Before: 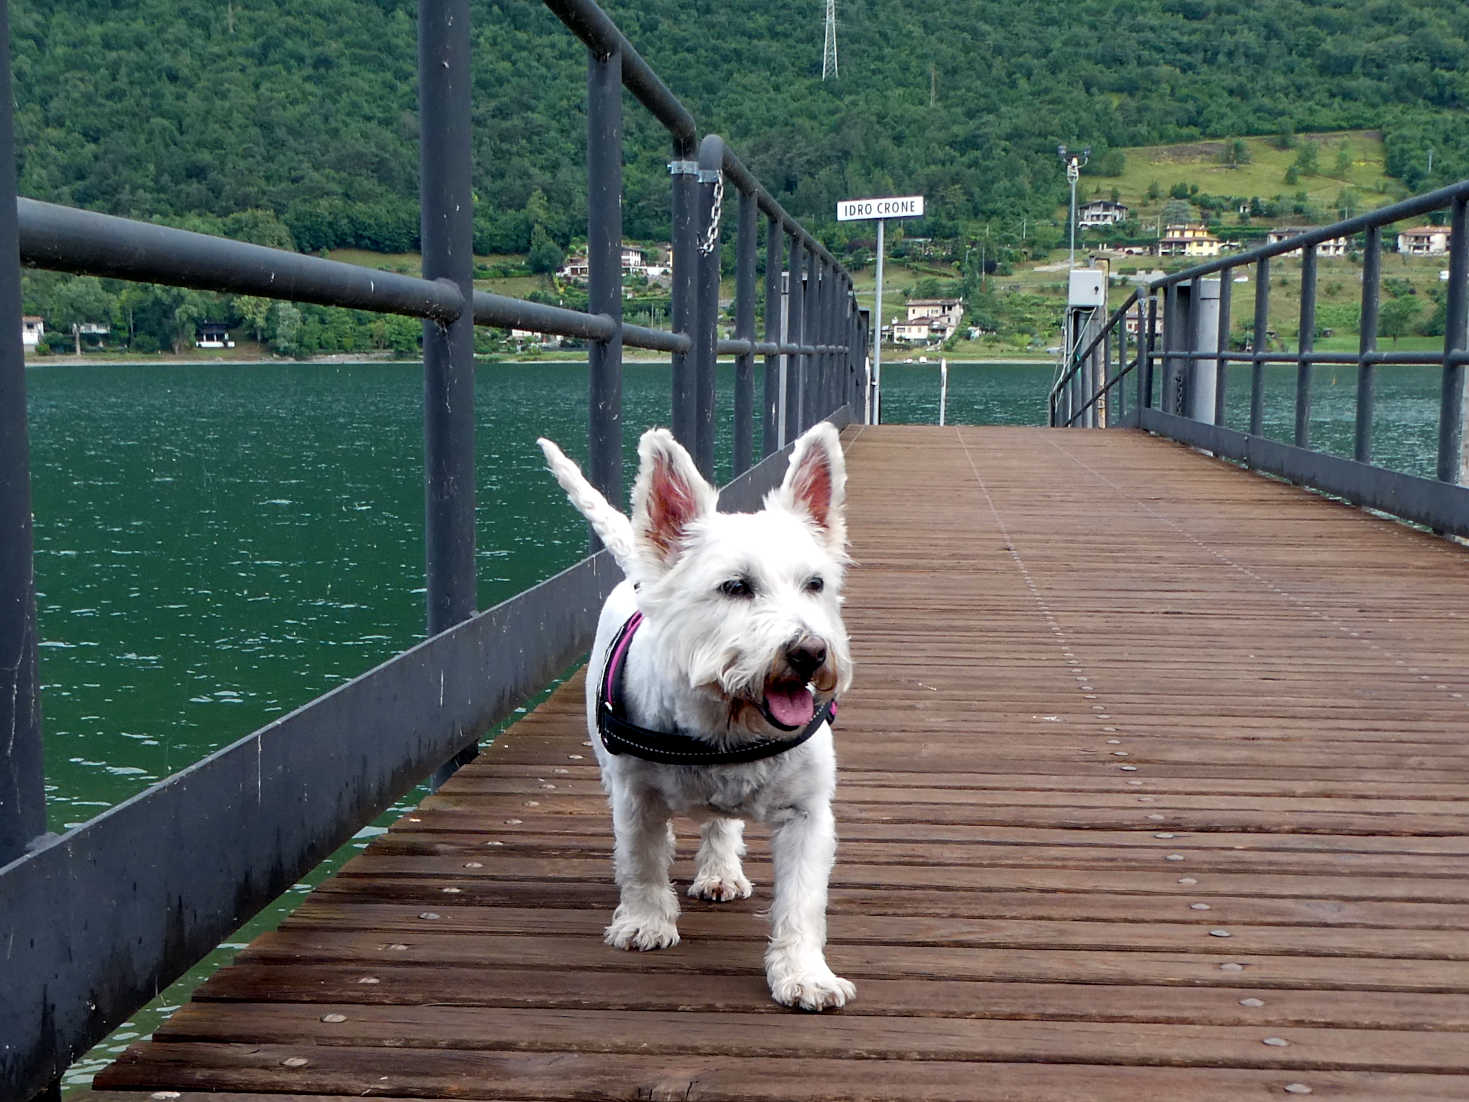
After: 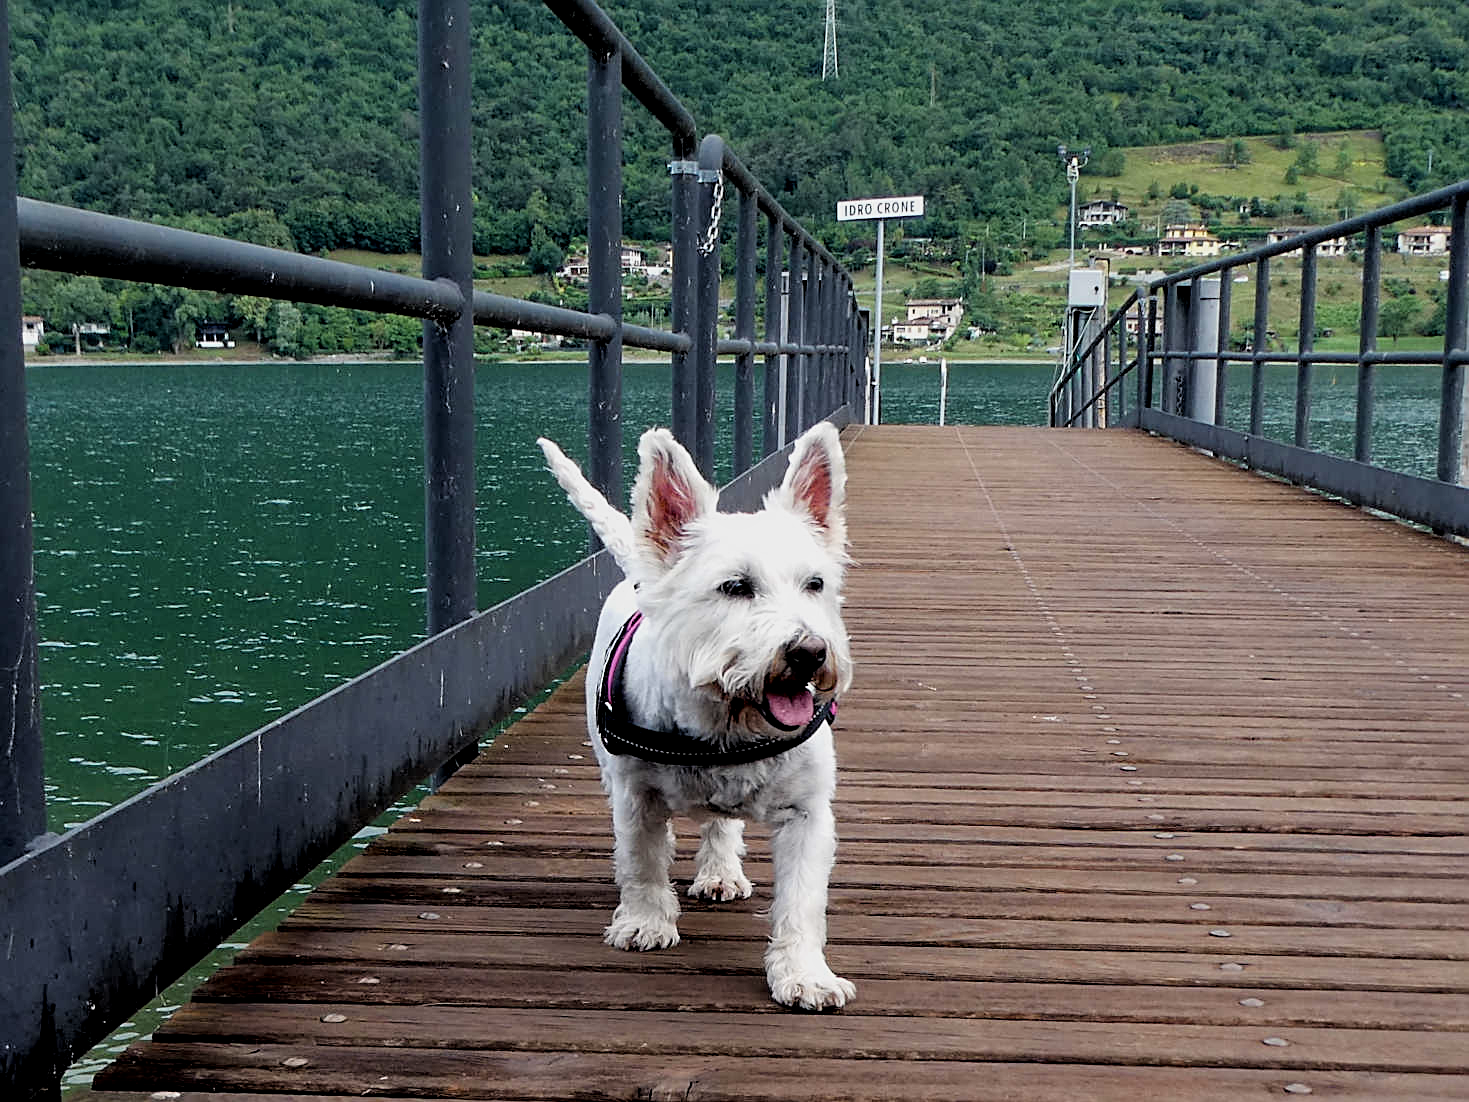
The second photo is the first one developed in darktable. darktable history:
tone equalizer: on, module defaults
sharpen: on, module defaults
filmic rgb: black relative exposure -5.72 EV, white relative exposure 3.4 EV, threshold 5.99 EV, hardness 3.65, enable highlight reconstruction true
local contrast: highlights 105%, shadows 103%, detail 119%, midtone range 0.2
